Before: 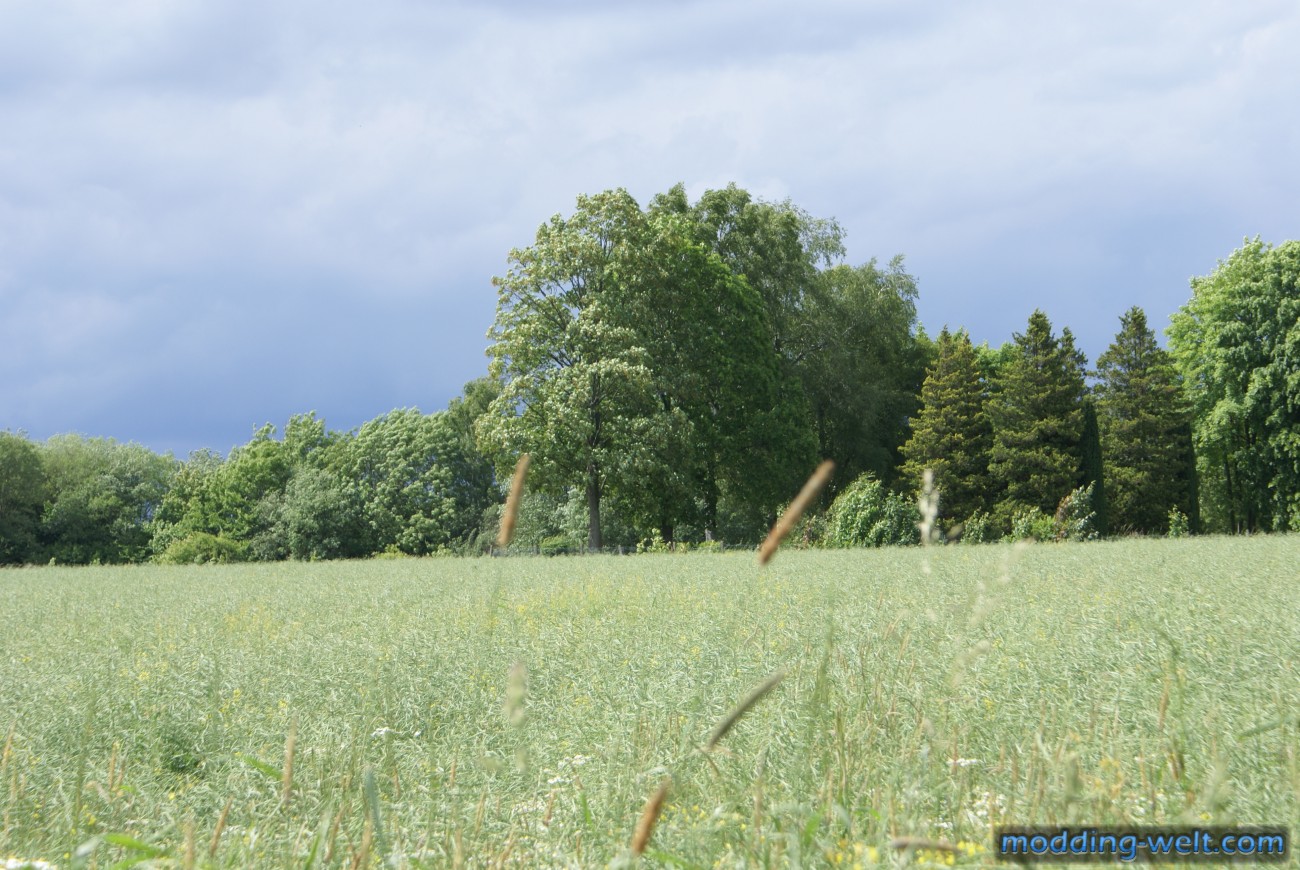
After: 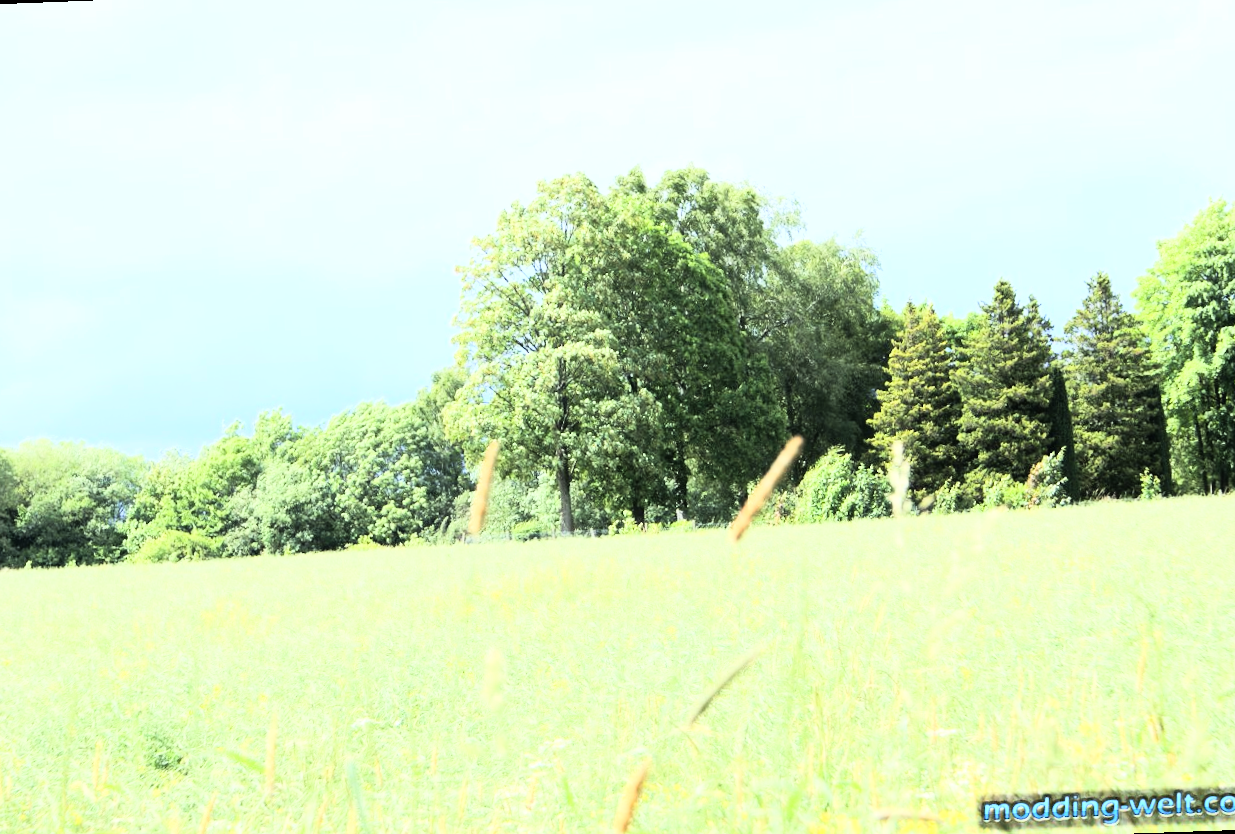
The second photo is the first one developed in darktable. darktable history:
exposure: black level correction 0, exposure 0.6 EV, compensate highlight preservation false
rgb curve: curves: ch0 [(0, 0) (0.21, 0.15) (0.24, 0.21) (0.5, 0.75) (0.75, 0.96) (0.89, 0.99) (1, 1)]; ch1 [(0, 0.02) (0.21, 0.13) (0.25, 0.2) (0.5, 0.67) (0.75, 0.9) (0.89, 0.97) (1, 1)]; ch2 [(0, 0.02) (0.21, 0.13) (0.25, 0.2) (0.5, 0.67) (0.75, 0.9) (0.89, 0.97) (1, 1)], compensate middle gray true
rotate and perspective: rotation -2.12°, lens shift (vertical) 0.009, lens shift (horizontal) -0.008, automatic cropping original format, crop left 0.036, crop right 0.964, crop top 0.05, crop bottom 0.959
